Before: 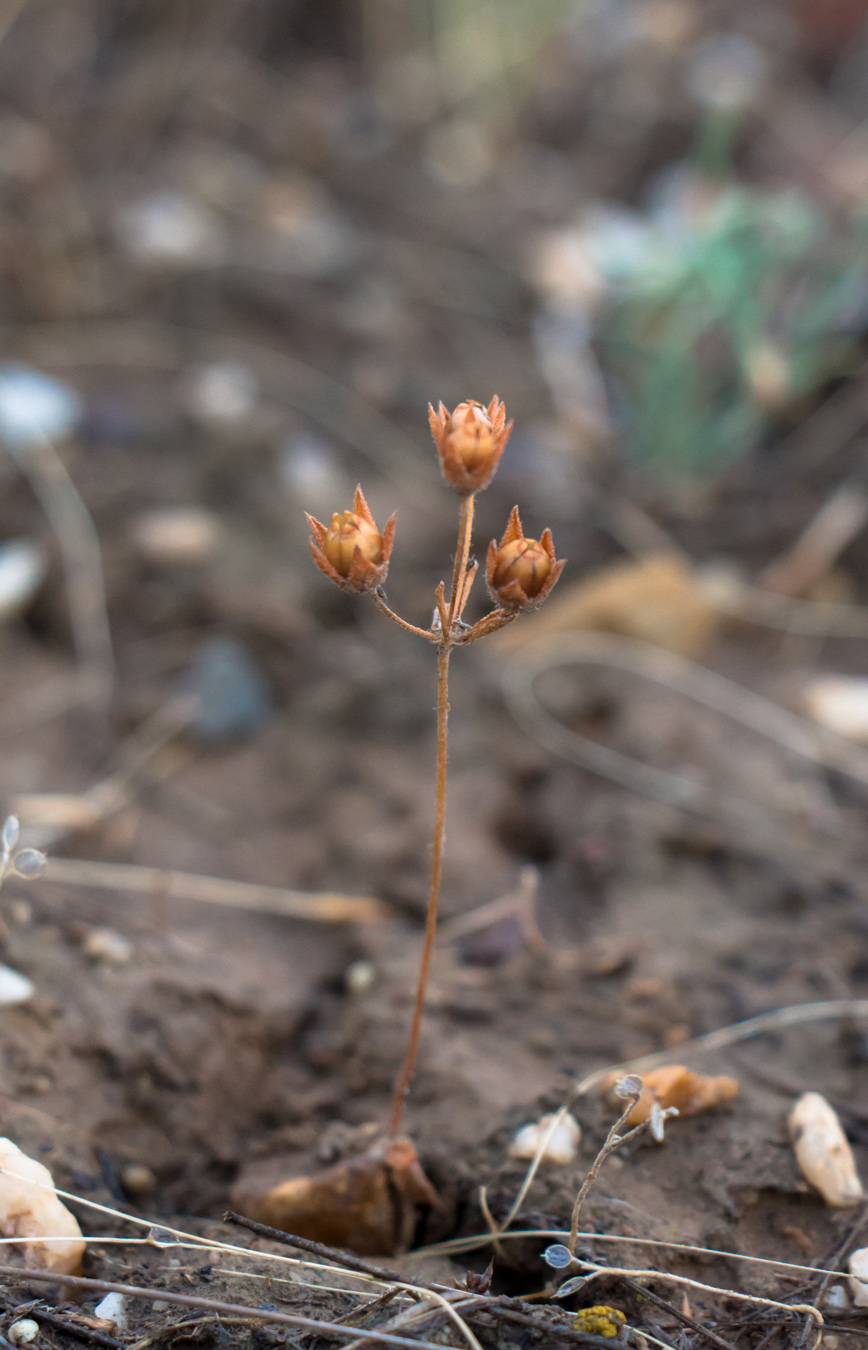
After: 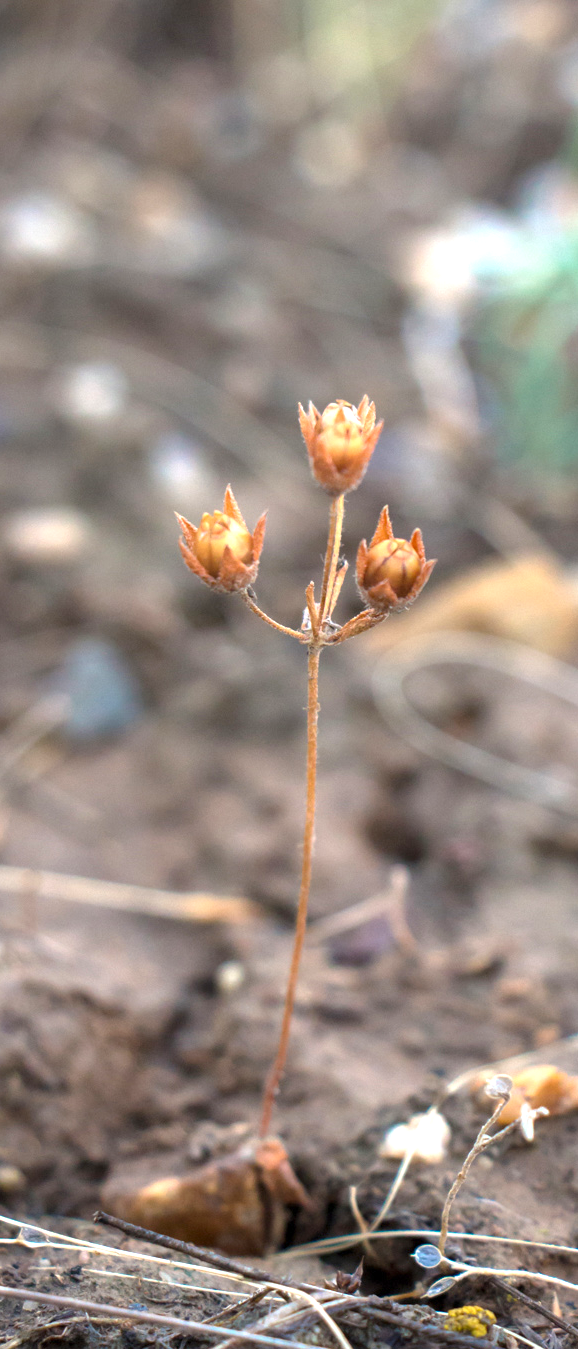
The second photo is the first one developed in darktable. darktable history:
exposure: exposure 1 EV, compensate highlight preservation false
crop and rotate: left 15.055%, right 18.278%
